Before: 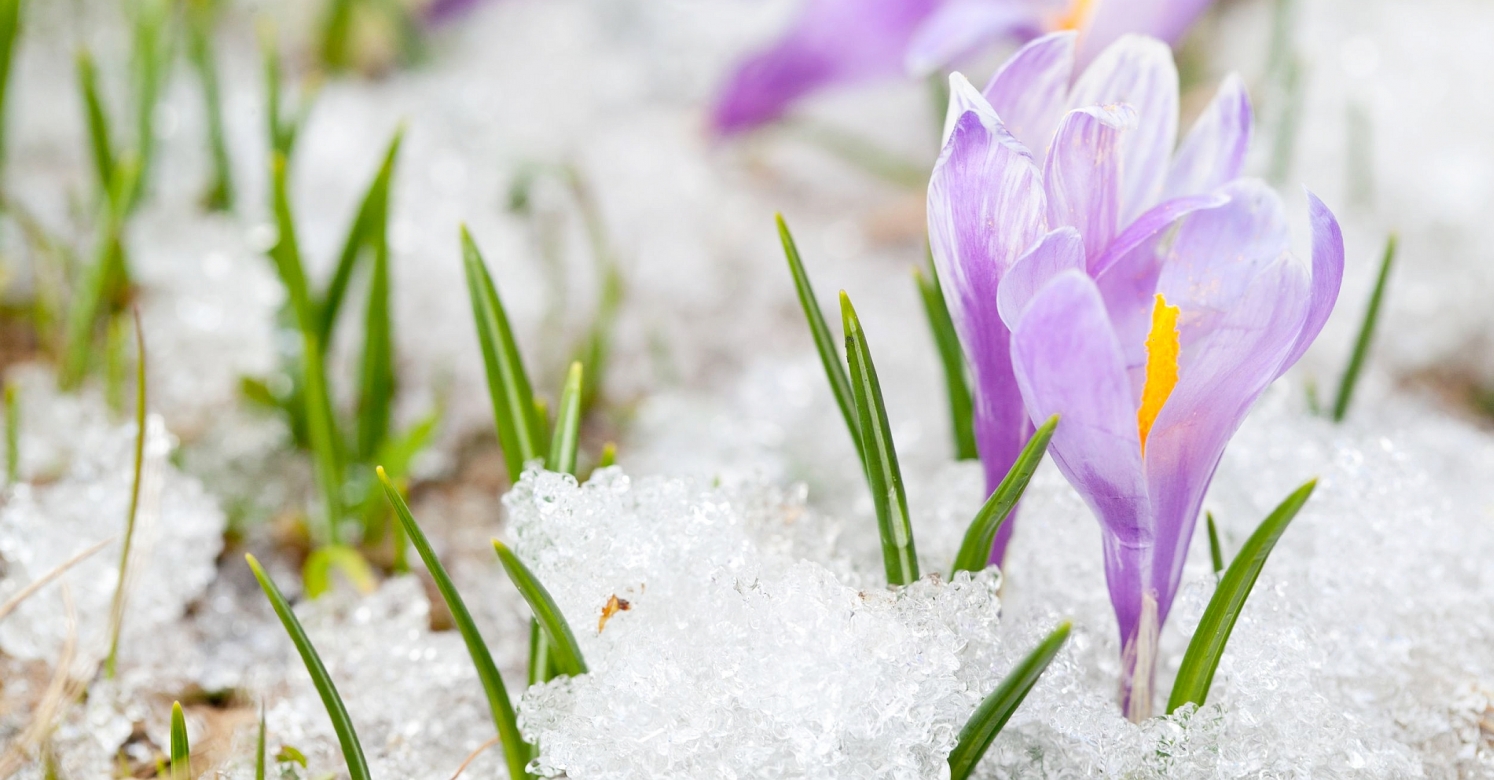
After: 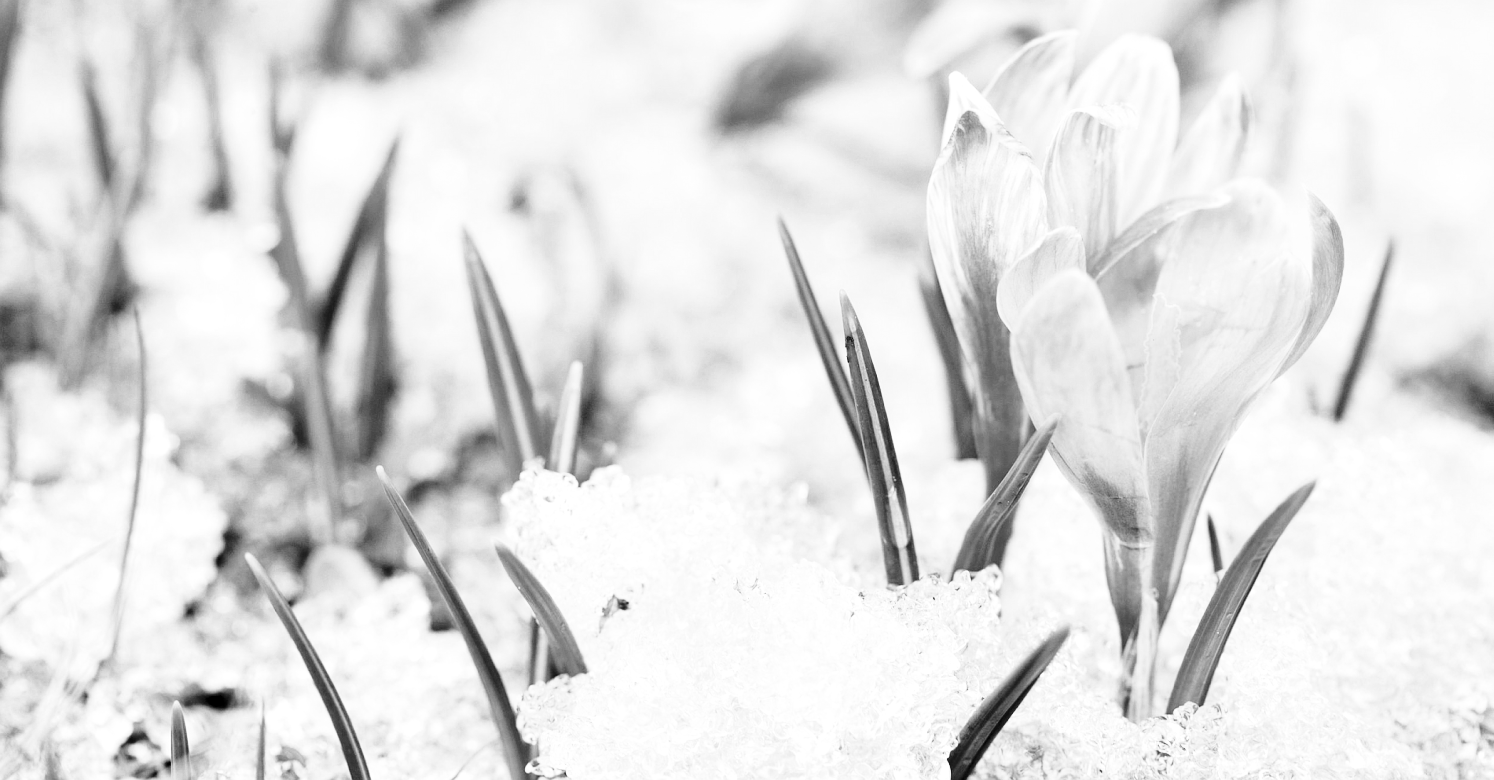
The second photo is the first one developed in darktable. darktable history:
monochrome: a 1.94, b -0.638
contrast equalizer: octaves 7, y [[0.6 ×6], [0.55 ×6], [0 ×6], [0 ×6], [0 ×6]]
base curve: curves: ch0 [(0, 0) (0.028, 0.03) (0.121, 0.232) (0.46, 0.748) (0.859, 0.968) (1, 1)], preserve colors none
